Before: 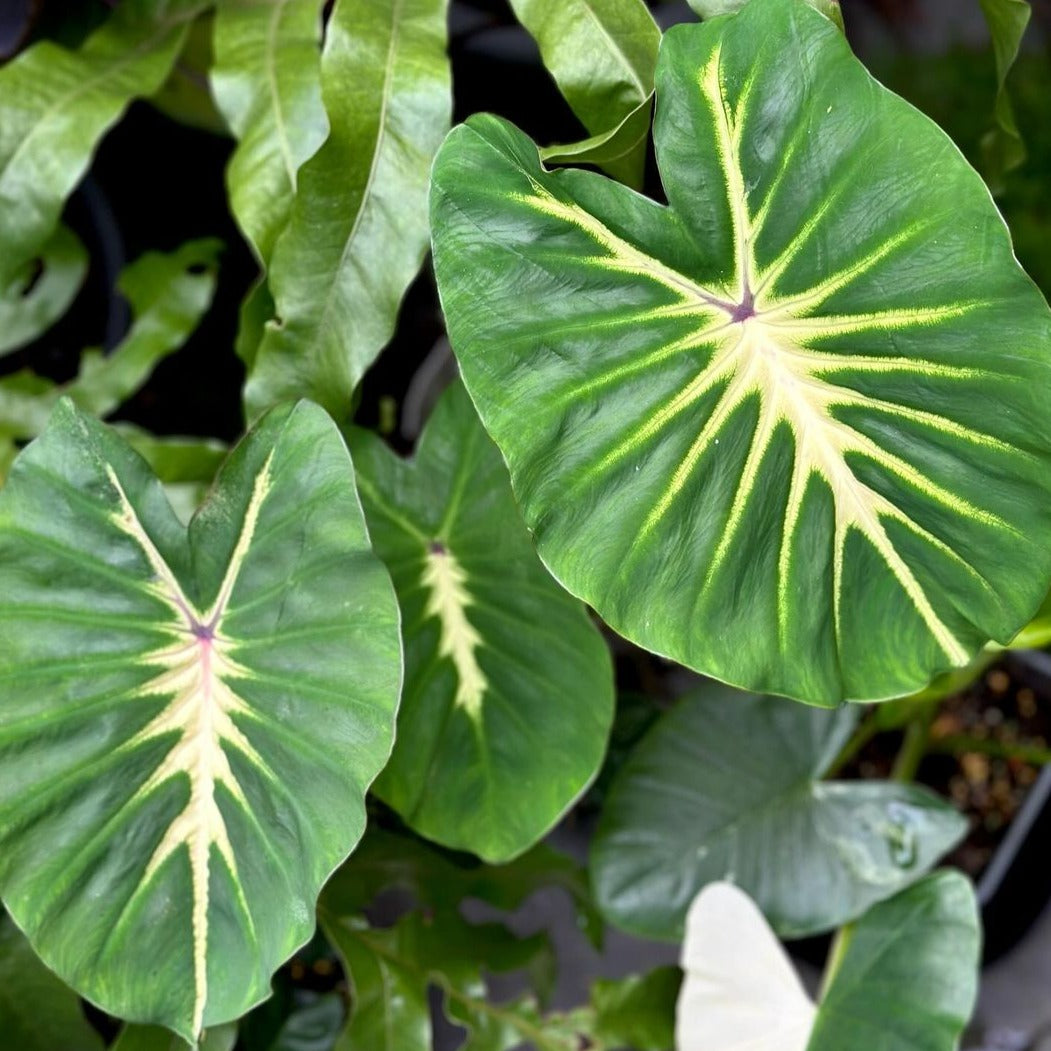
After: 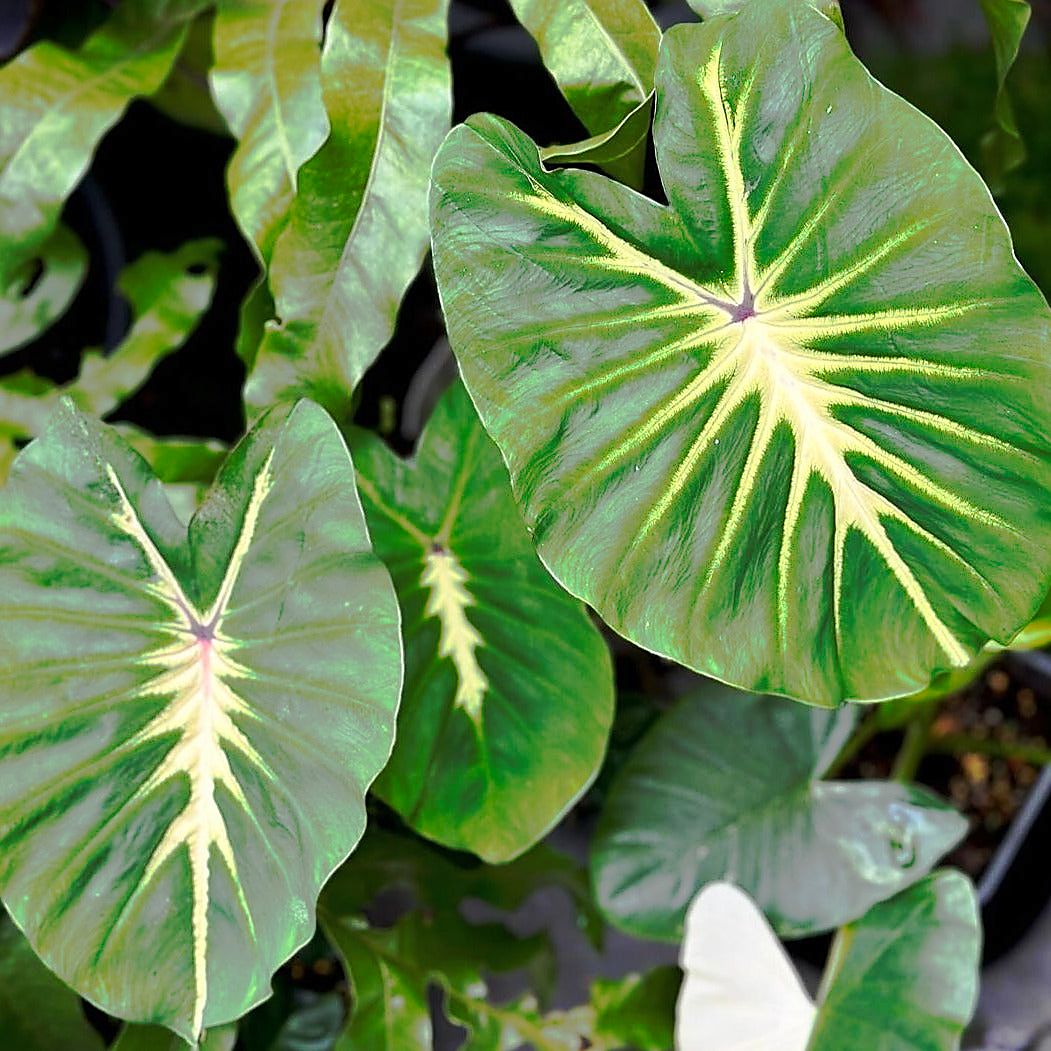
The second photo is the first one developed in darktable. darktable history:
sharpen: radius 1.407, amount 1.254, threshold 0.745
tone curve: curves: ch0 [(0, 0) (0.003, 0.005) (0.011, 0.012) (0.025, 0.026) (0.044, 0.046) (0.069, 0.071) (0.1, 0.098) (0.136, 0.135) (0.177, 0.178) (0.224, 0.217) (0.277, 0.274) (0.335, 0.335) (0.399, 0.442) (0.468, 0.543) (0.543, 0.6) (0.623, 0.628) (0.709, 0.679) (0.801, 0.782) (0.898, 0.904) (1, 1)], preserve colors none
